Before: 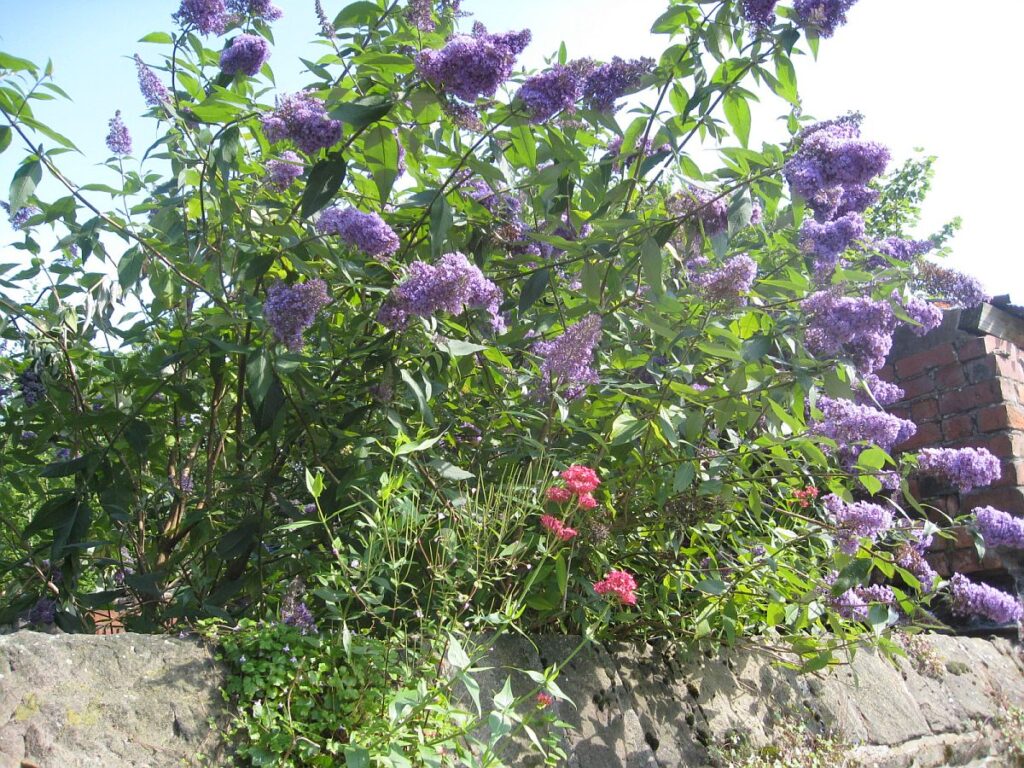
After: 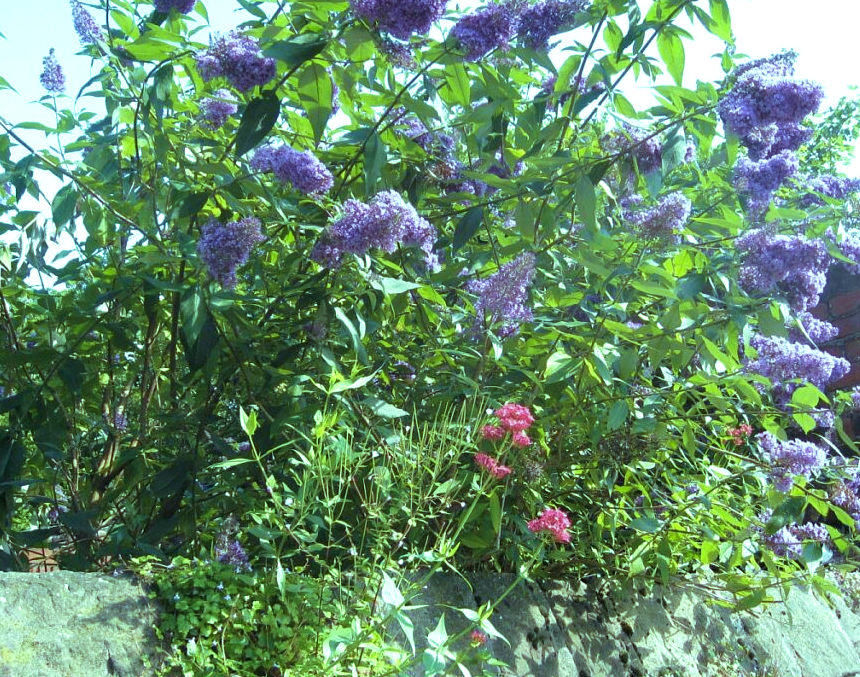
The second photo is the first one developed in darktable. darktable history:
velvia: strength 30%
crop: left 6.446%, top 8.188%, right 9.538%, bottom 3.548%
levels: levels [0.026, 0.507, 0.987]
color balance: mode lift, gamma, gain (sRGB), lift [0.997, 0.979, 1.021, 1.011], gamma [1, 1.084, 0.916, 0.998], gain [1, 0.87, 1.13, 1.101], contrast 4.55%, contrast fulcrum 38.24%, output saturation 104.09%
